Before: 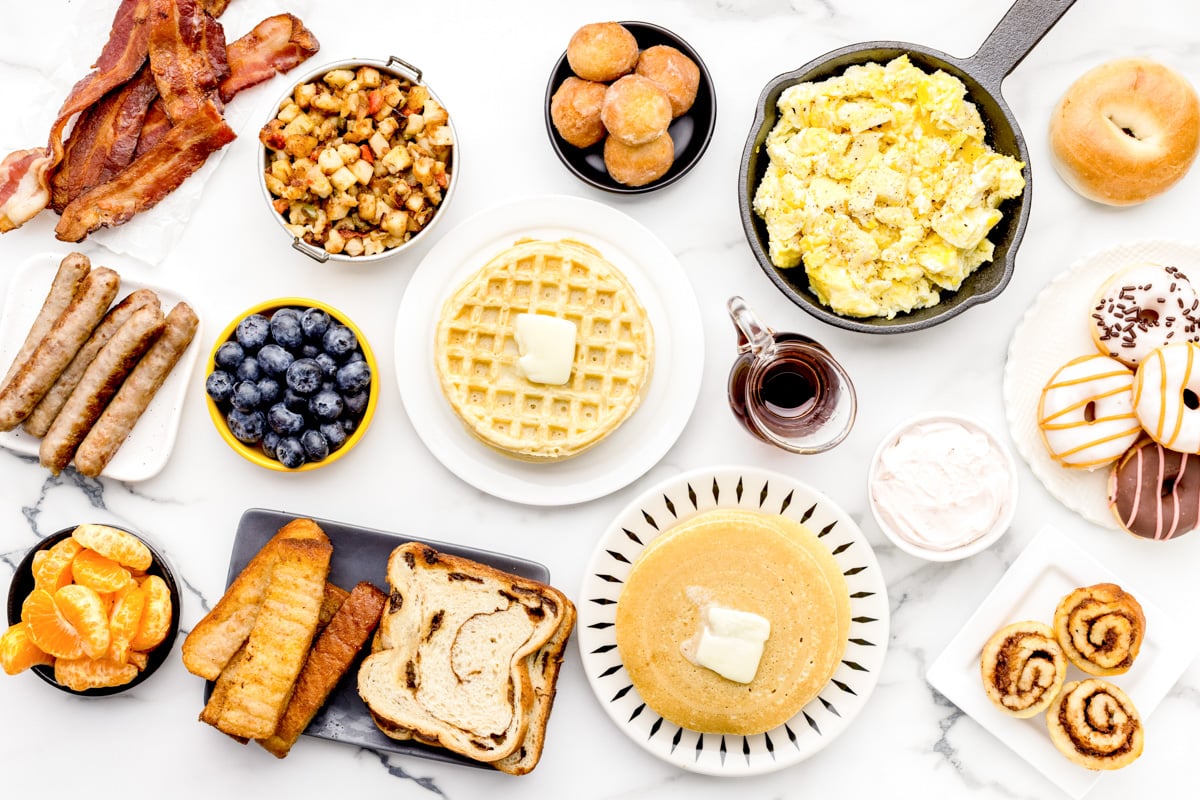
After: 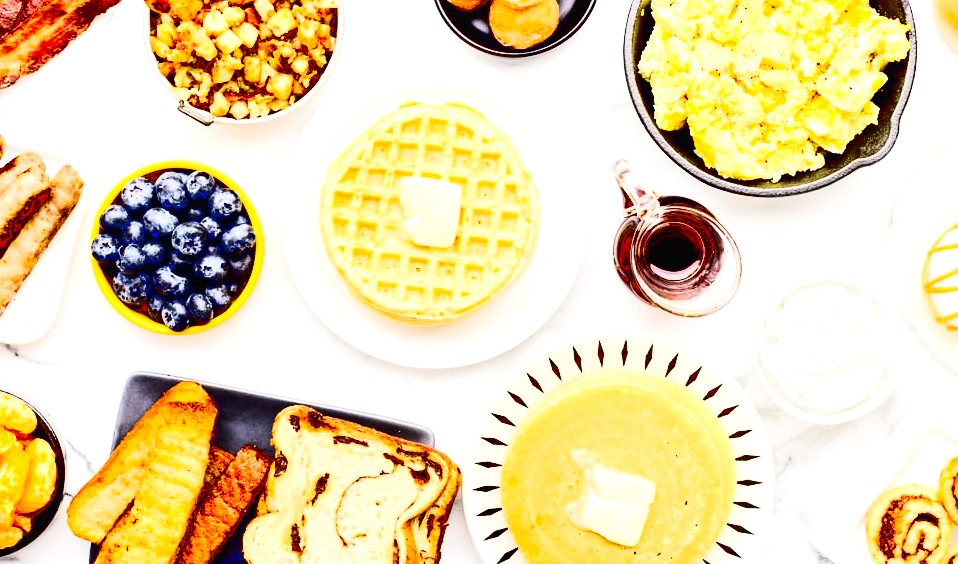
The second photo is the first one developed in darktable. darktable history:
crop: left 9.585%, top 17.127%, right 10.53%, bottom 12.338%
local contrast: highlights 101%, shadows 100%, detail 120%, midtone range 0.2
contrast brightness saturation: contrast 0.217, brightness -0.186, saturation 0.232
tone curve: curves: ch0 [(0, 0.026) (0.058, 0.049) (0.246, 0.214) (0.437, 0.498) (0.55, 0.644) (0.657, 0.767) (0.822, 0.9) (1, 0.961)]; ch1 [(0, 0) (0.346, 0.307) (0.408, 0.369) (0.453, 0.457) (0.476, 0.489) (0.502, 0.493) (0.521, 0.515) (0.537, 0.531) (0.612, 0.641) (0.676, 0.728) (1, 1)]; ch2 [(0, 0) (0.346, 0.34) (0.434, 0.46) (0.485, 0.494) (0.5, 0.494) (0.511, 0.504) (0.537, 0.551) (0.579, 0.599) (0.625, 0.686) (1, 1)], color space Lab, linked channels, preserve colors none
exposure: black level correction 0.012, exposure 0.703 EV, compensate highlight preservation false
